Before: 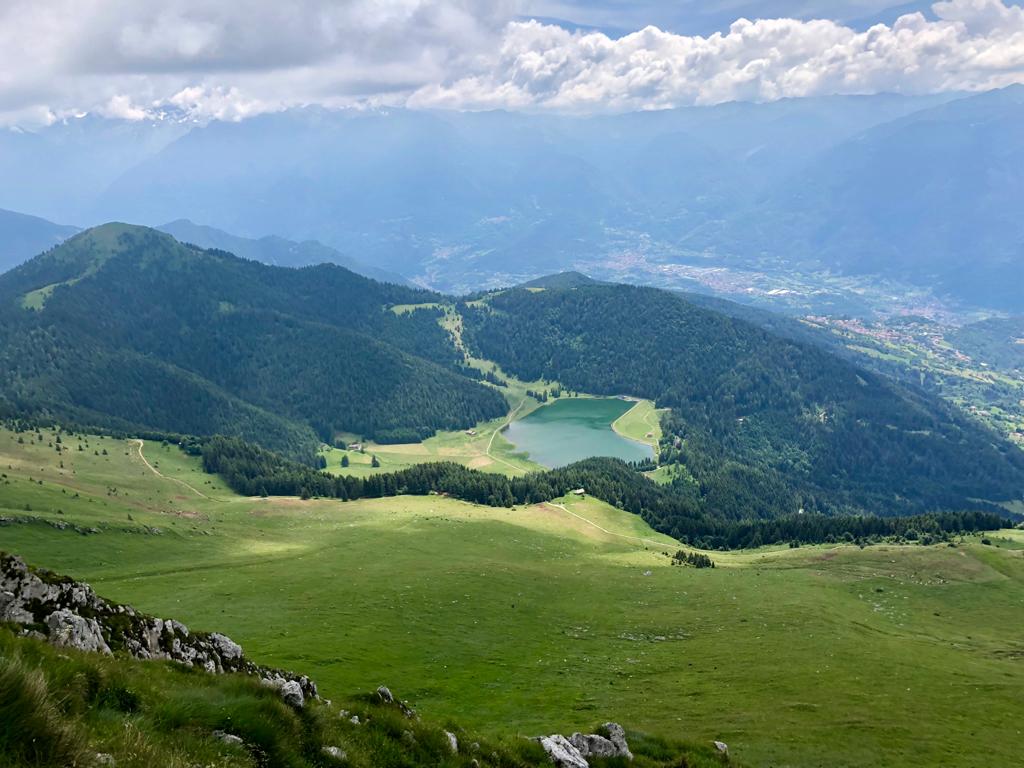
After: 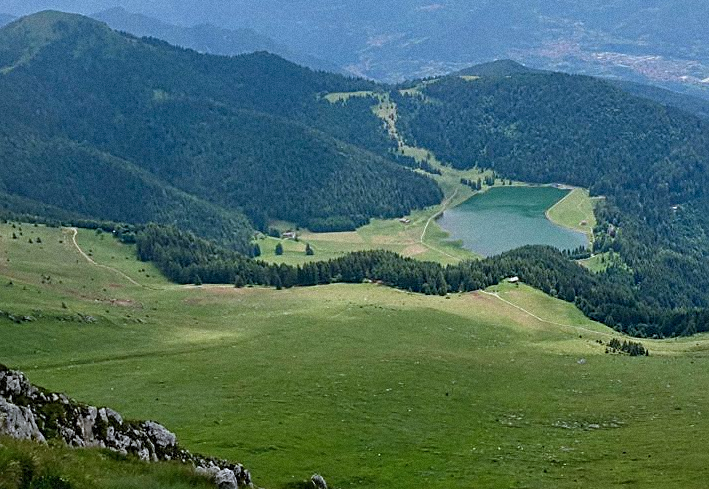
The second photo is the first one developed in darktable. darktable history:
crop: left 6.488%, top 27.668%, right 24.183%, bottom 8.656%
tone equalizer: -8 EV 0.25 EV, -7 EV 0.417 EV, -6 EV 0.417 EV, -5 EV 0.25 EV, -3 EV -0.25 EV, -2 EV -0.417 EV, -1 EV -0.417 EV, +0 EV -0.25 EV, edges refinement/feathering 500, mask exposure compensation -1.57 EV, preserve details guided filter
sharpen: on, module defaults
base curve: curves: ch0 [(0, 0) (0.472, 0.455) (1, 1)], preserve colors none
color correction: highlights a* -0.772, highlights b* -8.92
grain: mid-tones bias 0%
